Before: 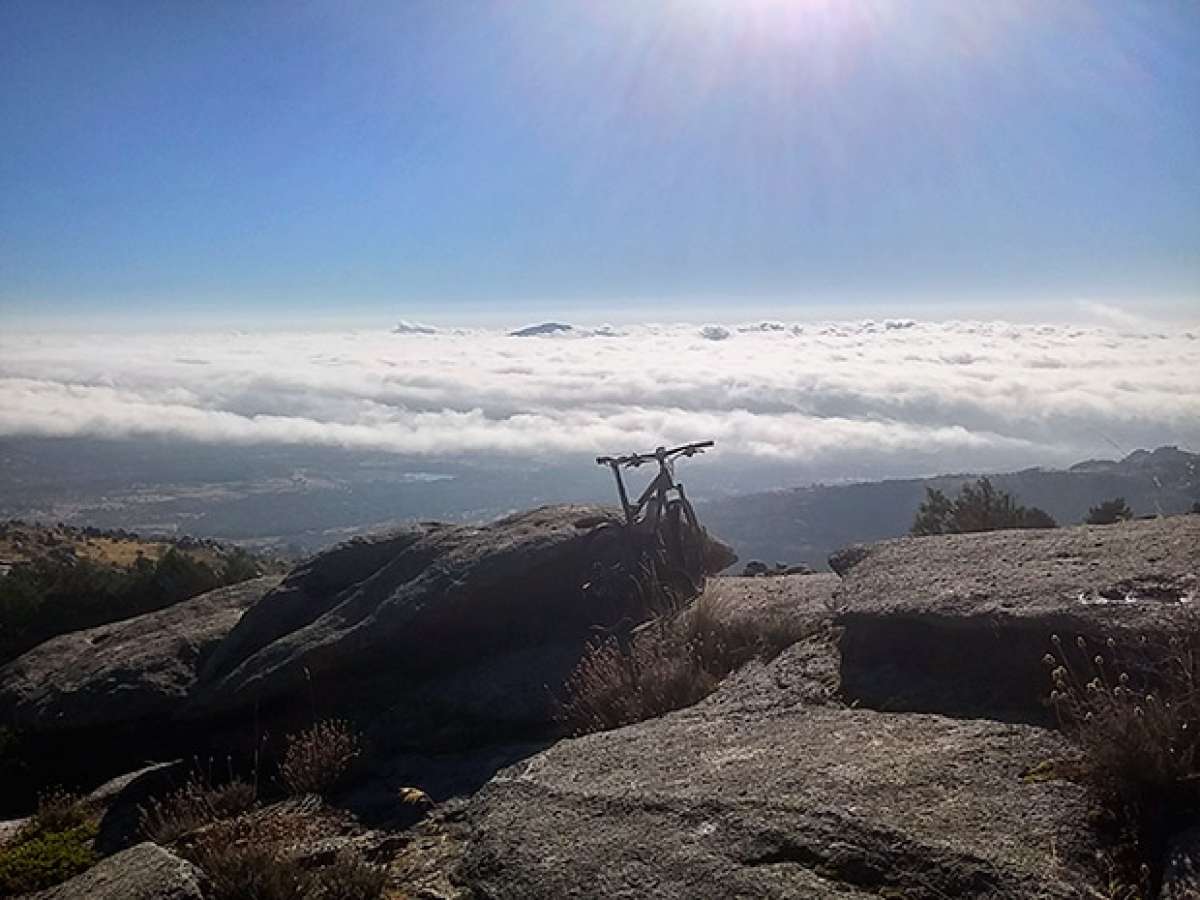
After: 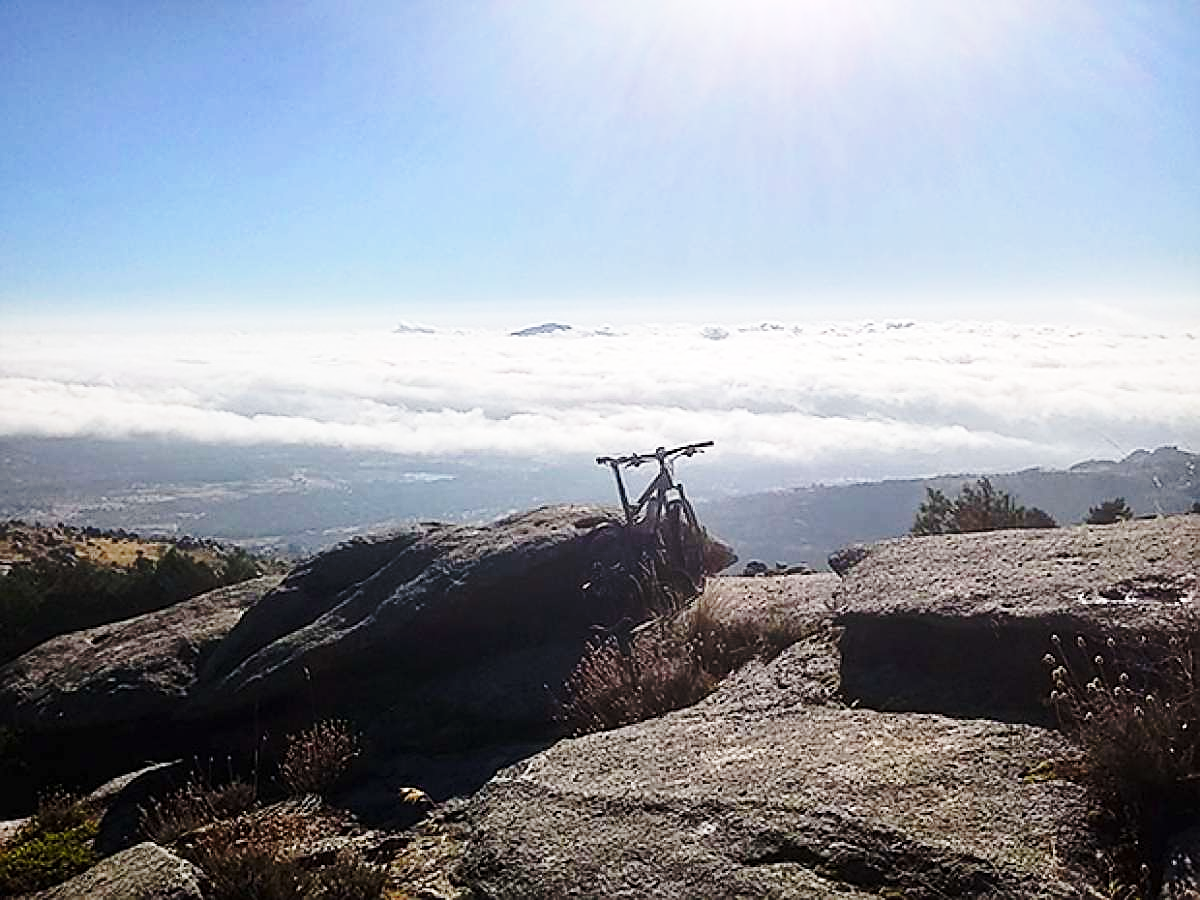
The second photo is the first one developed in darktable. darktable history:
base curve: curves: ch0 [(0, 0) (0.032, 0.037) (0.105, 0.228) (0.435, 0.76) (0.856, 0.983) (1, 1)], preserve colors none
sharpen: on, module defaults
